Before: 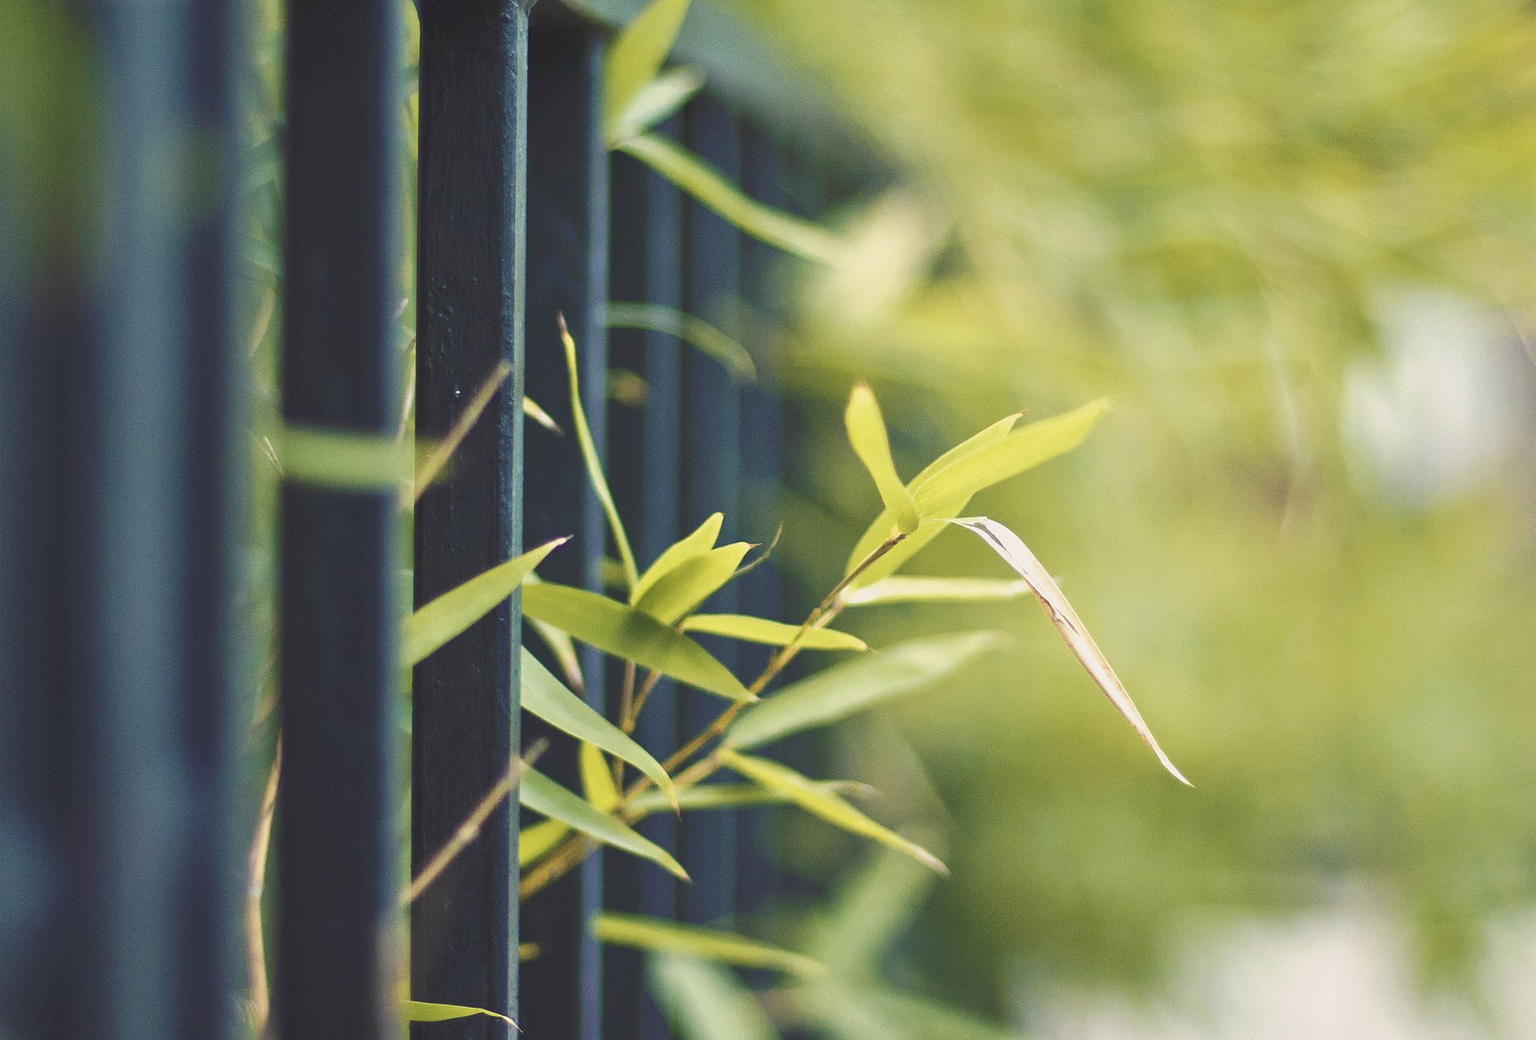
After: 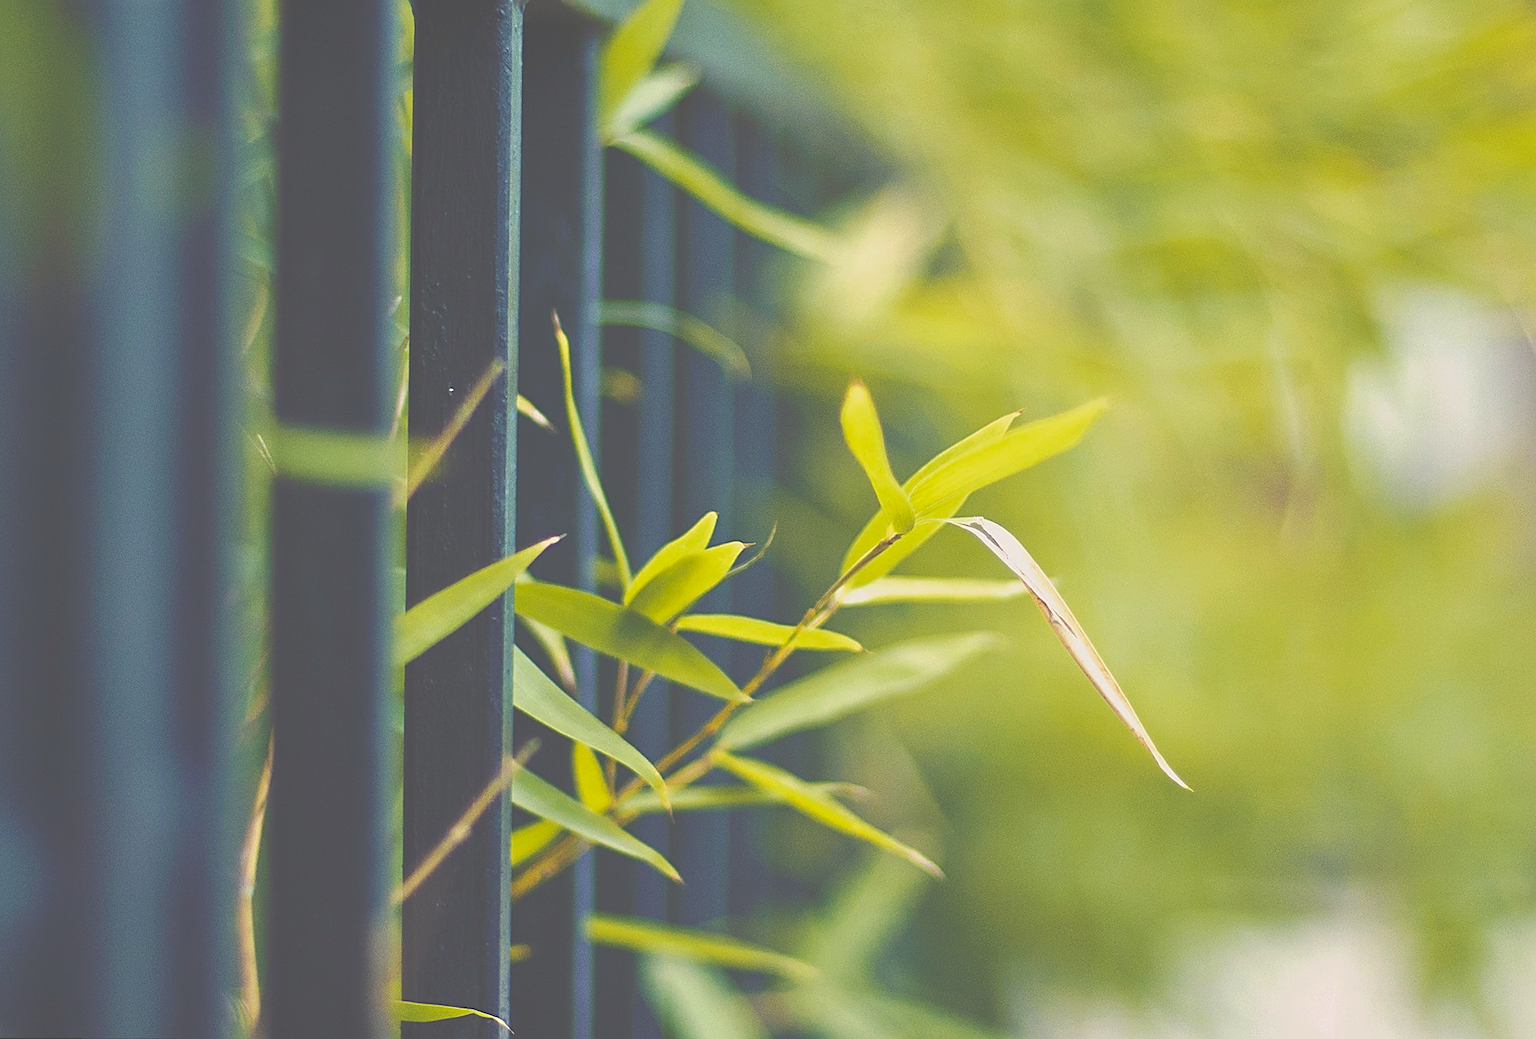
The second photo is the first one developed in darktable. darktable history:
exposure: black level correction -0.062, exposure -0.05 EV, compensate highlight preservation false
local contrast: mode bilateral grid, contrast 100, coarseness 100, detail 91%, midtone range 0.2
color balance rgb: perceptual saturation grading › global saturation 30%, global vibrance 20%
sharpen: on, module defaults
rotate and perspective: rotation 0.192°, lens shift (horizontal) -0.015, crop left 0.005, crop right 0.996, crop top 0.006, crop bottom 0.99
